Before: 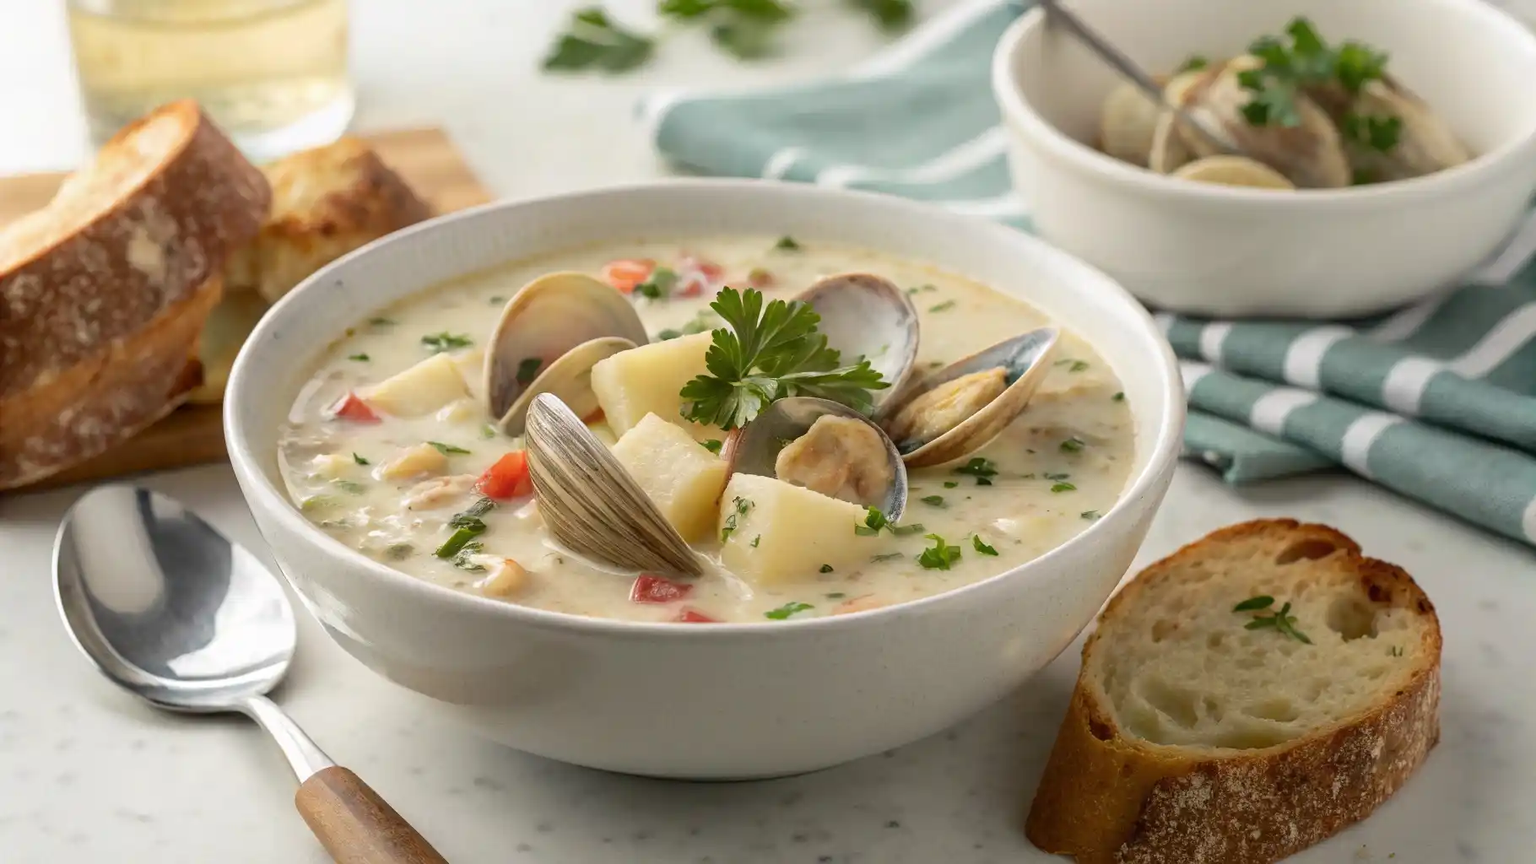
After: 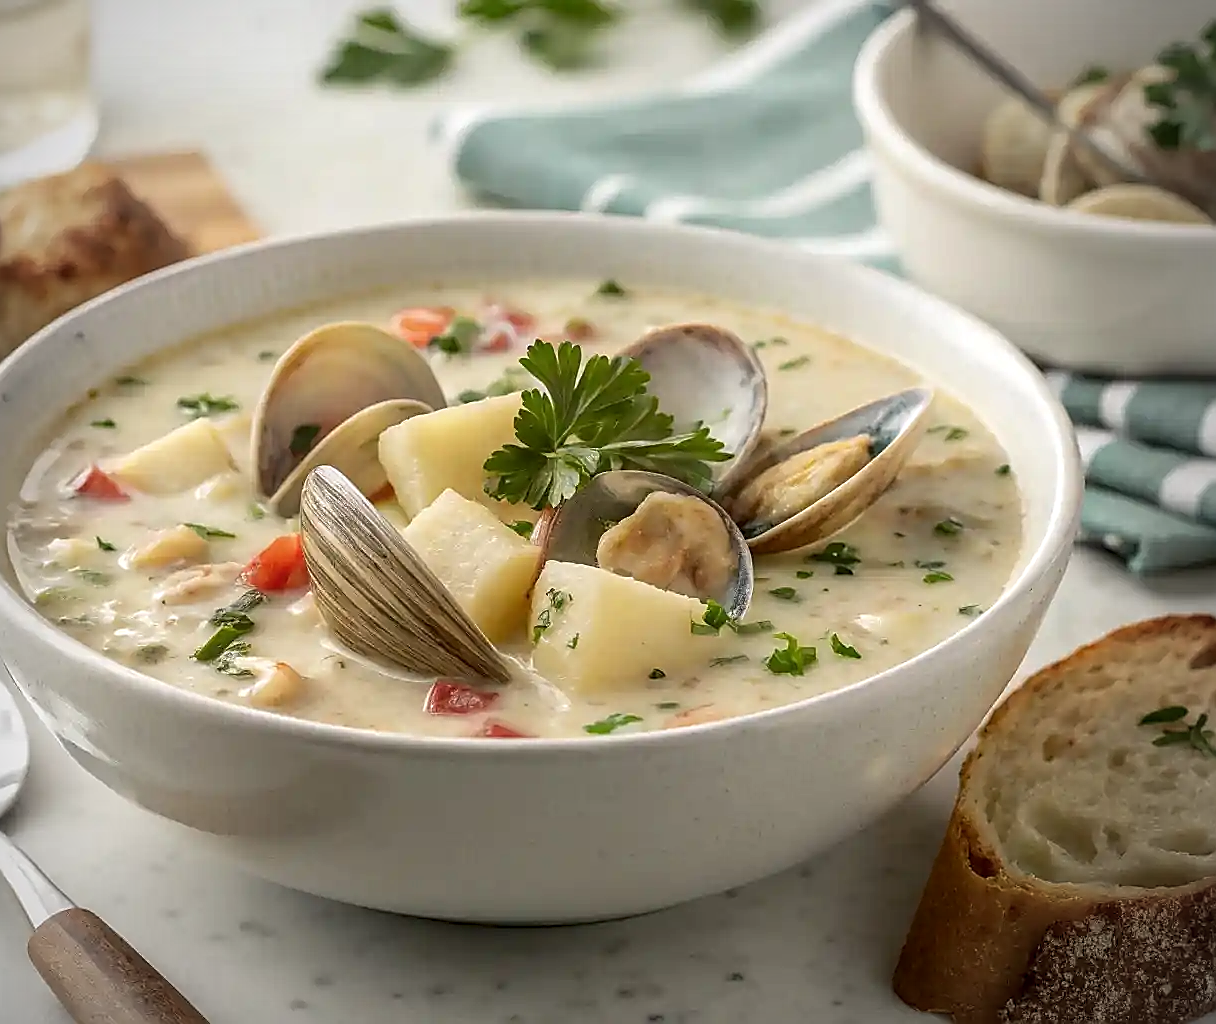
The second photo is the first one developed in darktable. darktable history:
sharpen: radius 1.4, amount 1.25, threshold 0.7
crop and rotate: left 17.732%, right 15.423%
vignetting: unbound false
local contrast: on, module defaults
